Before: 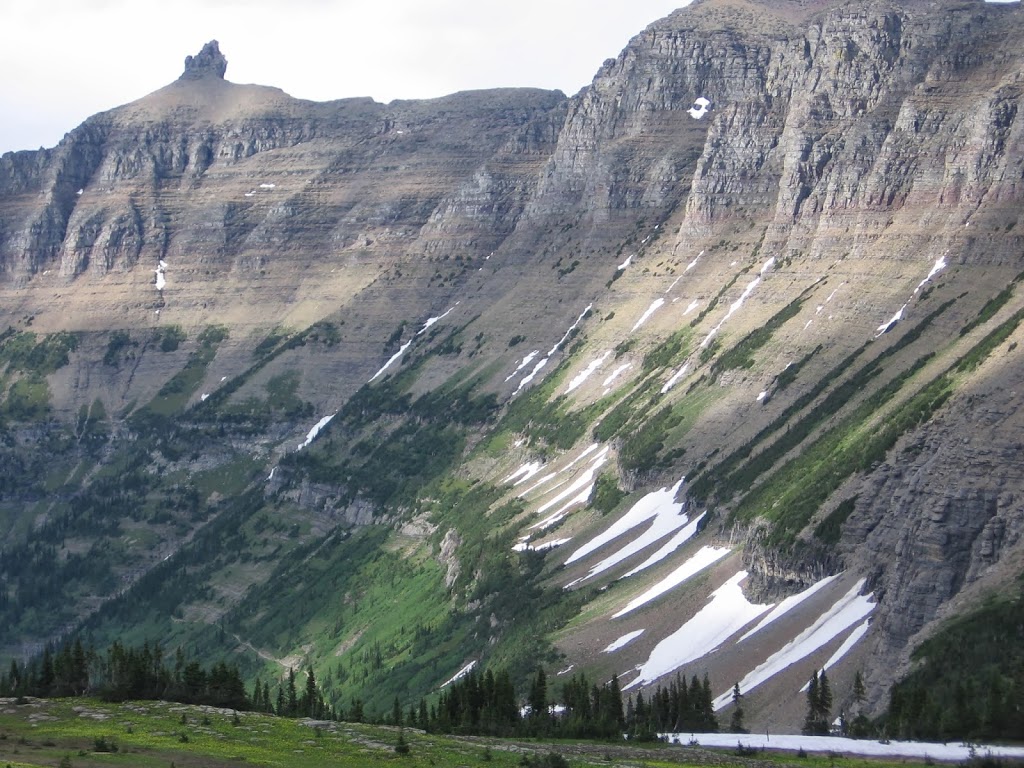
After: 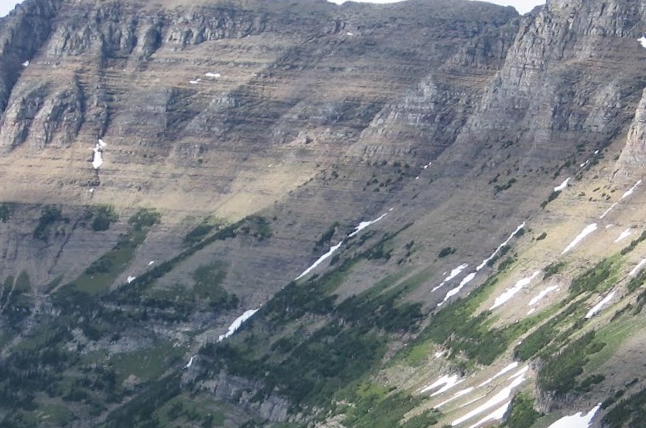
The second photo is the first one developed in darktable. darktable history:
crop and rotate: angle -5.33°, left 2.134%, top 7.064%, right 27.146%, bottom 30.536%
